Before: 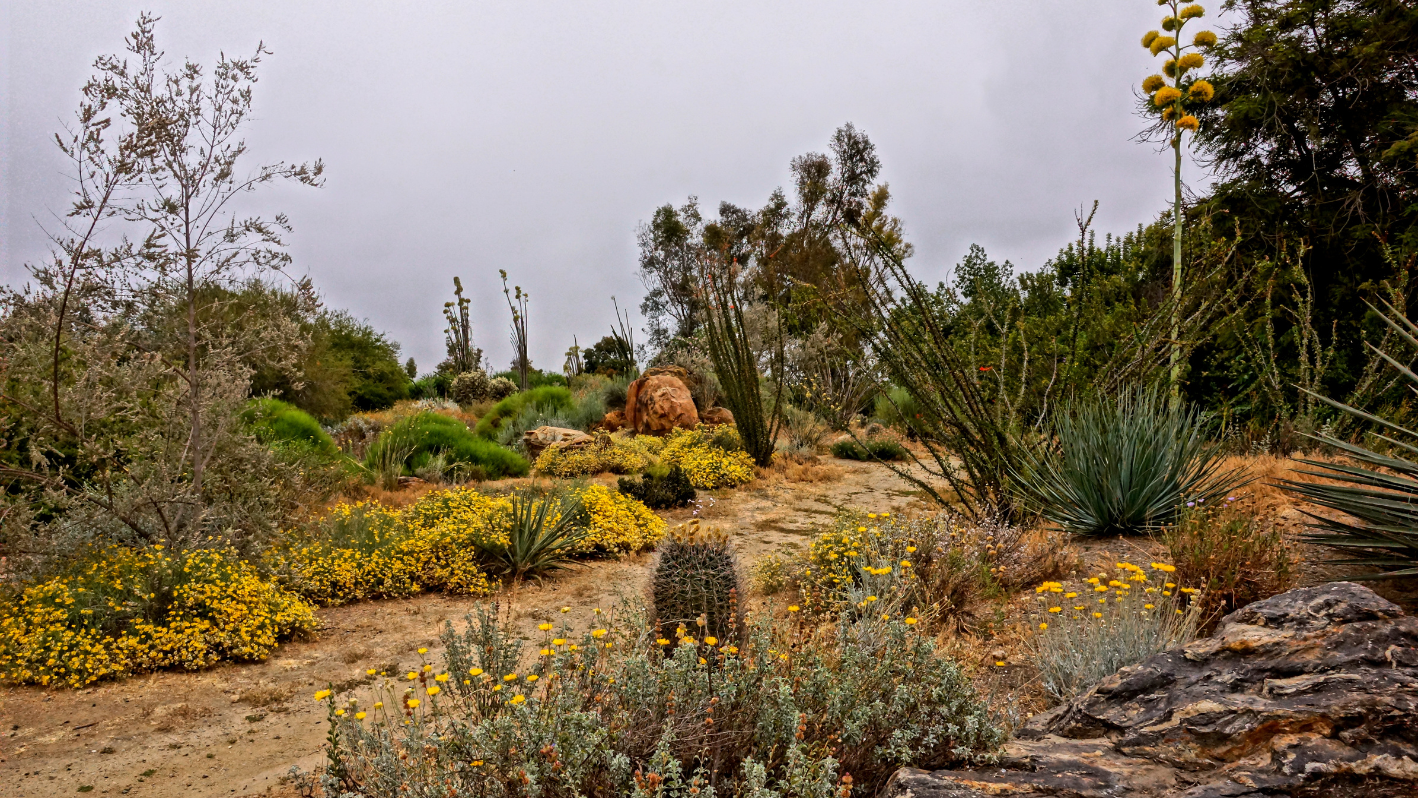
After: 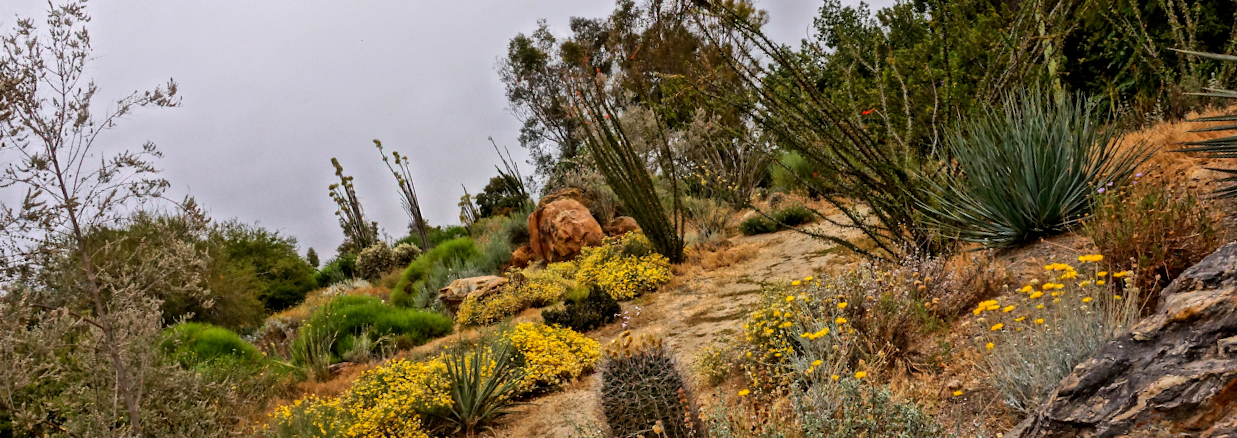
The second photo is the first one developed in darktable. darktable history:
rotate and perspective: rotation -14.8°, crop left 0.1, crop right 0.903, crop top 0.25, crop bottom 0.748
crop and rotate: left 1.814%, top 12.818%, right 0.25%, bottom 9.225%
